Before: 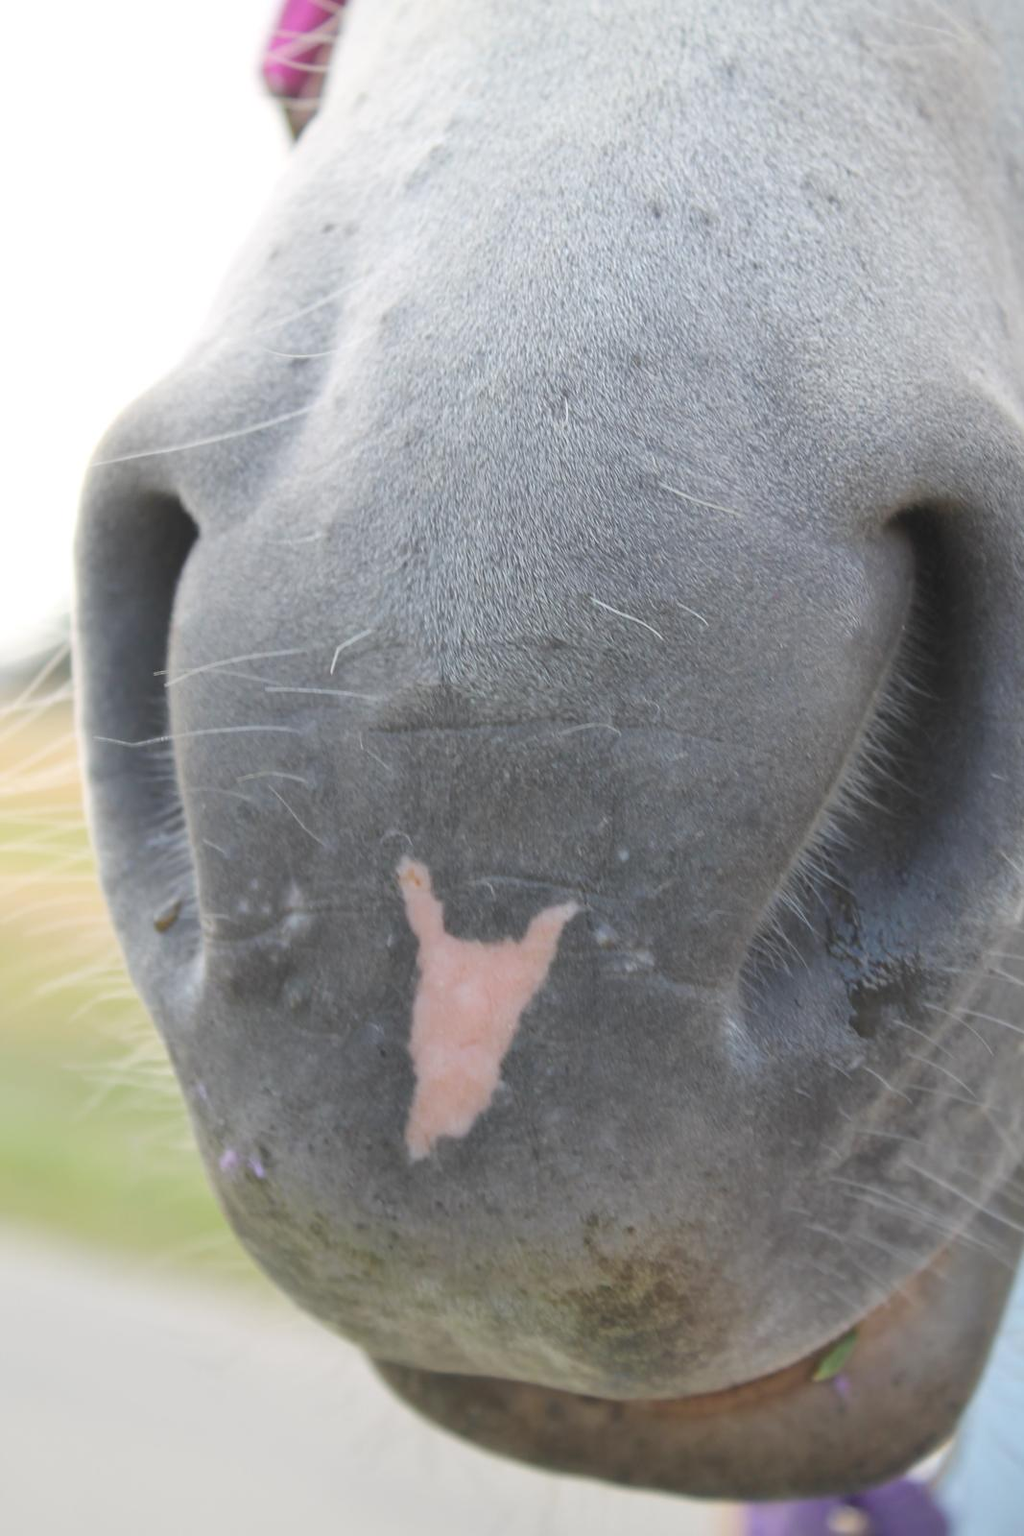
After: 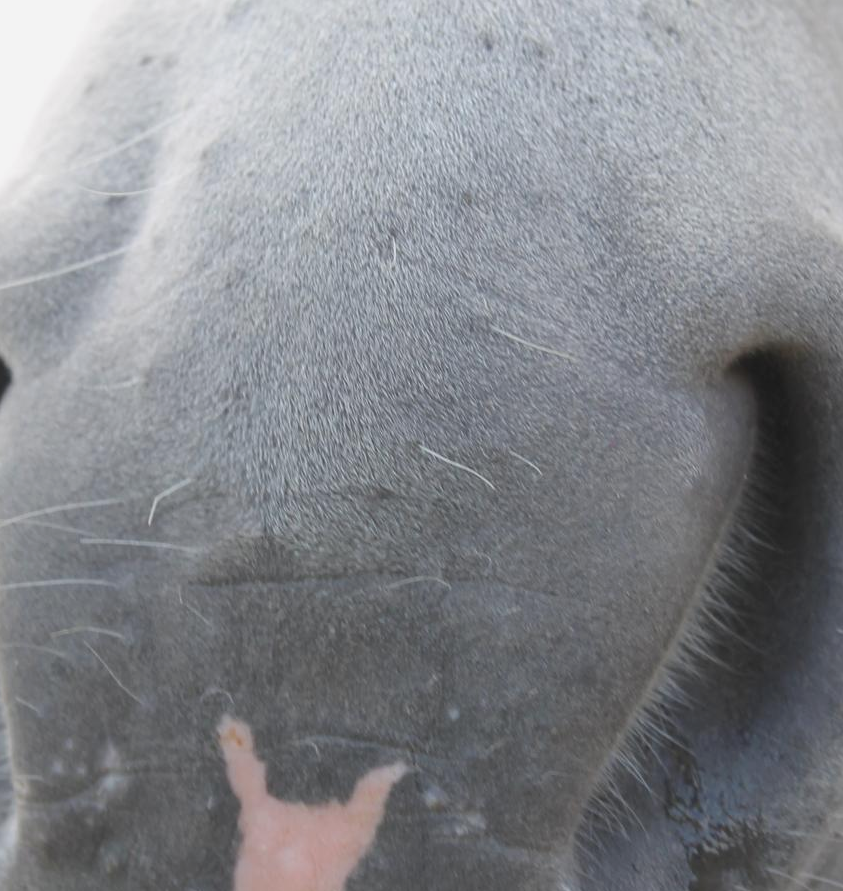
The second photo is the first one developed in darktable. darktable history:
exposure: exposure -0.153 EV, compensate highlight preservation false
crop: left 18.416%, top 11.089%, right 2.576%, bottom 33.172%
